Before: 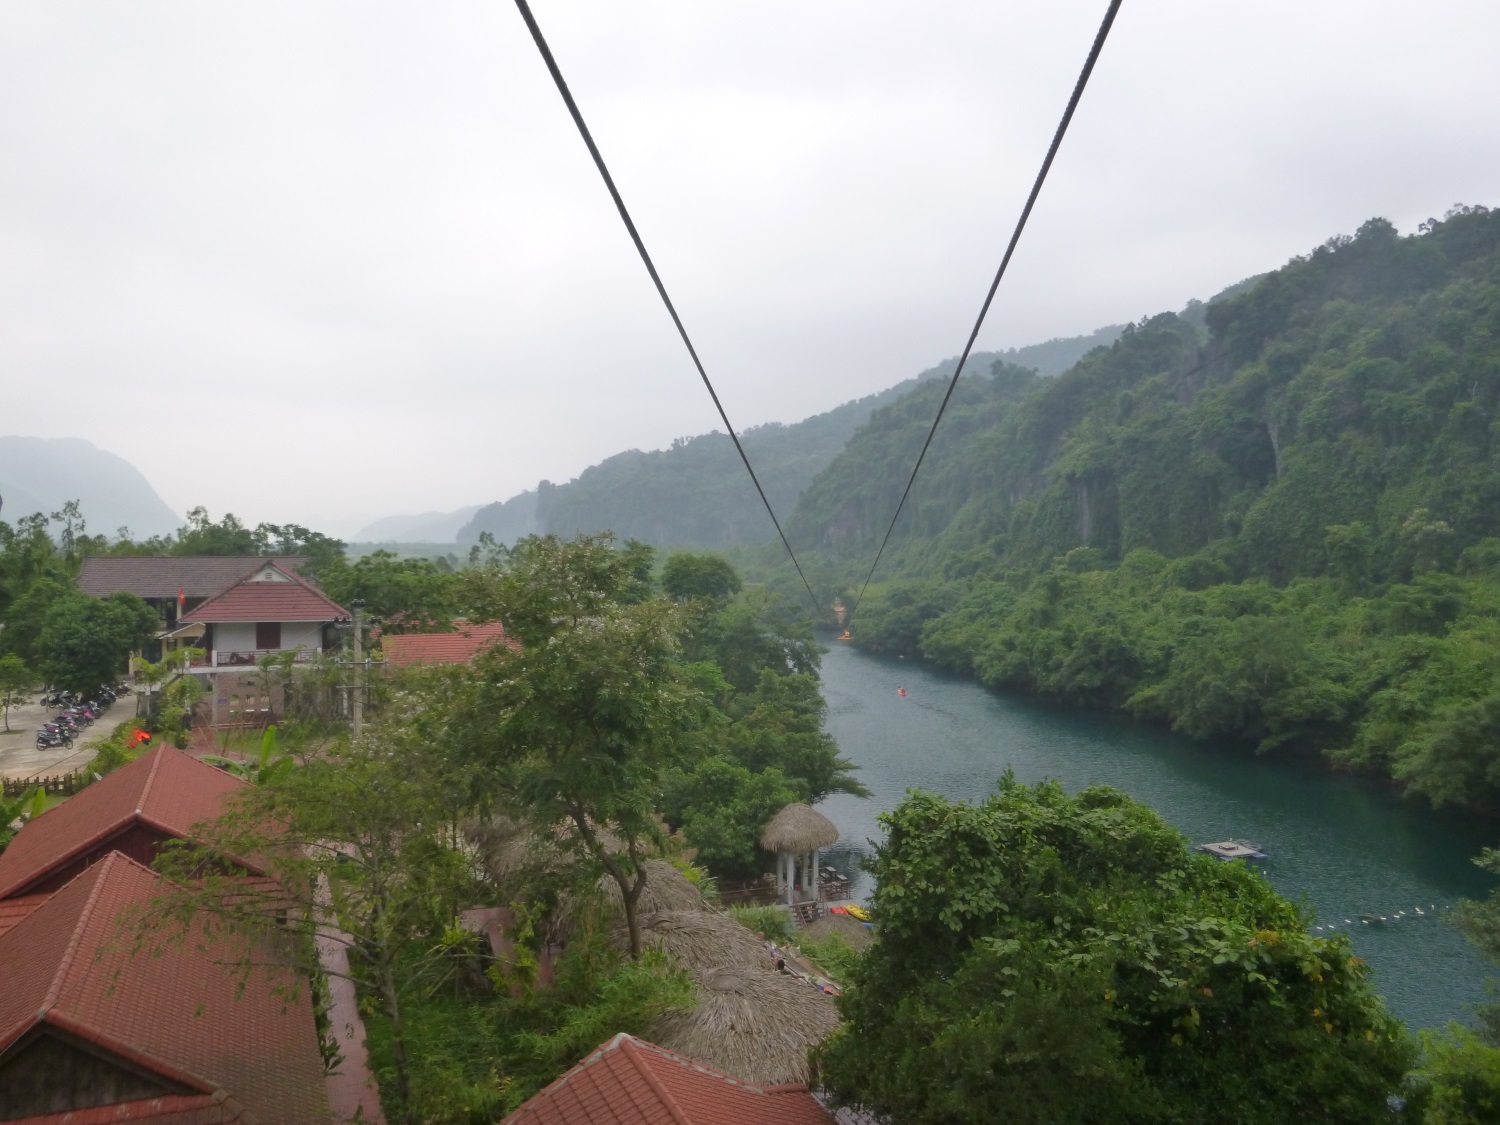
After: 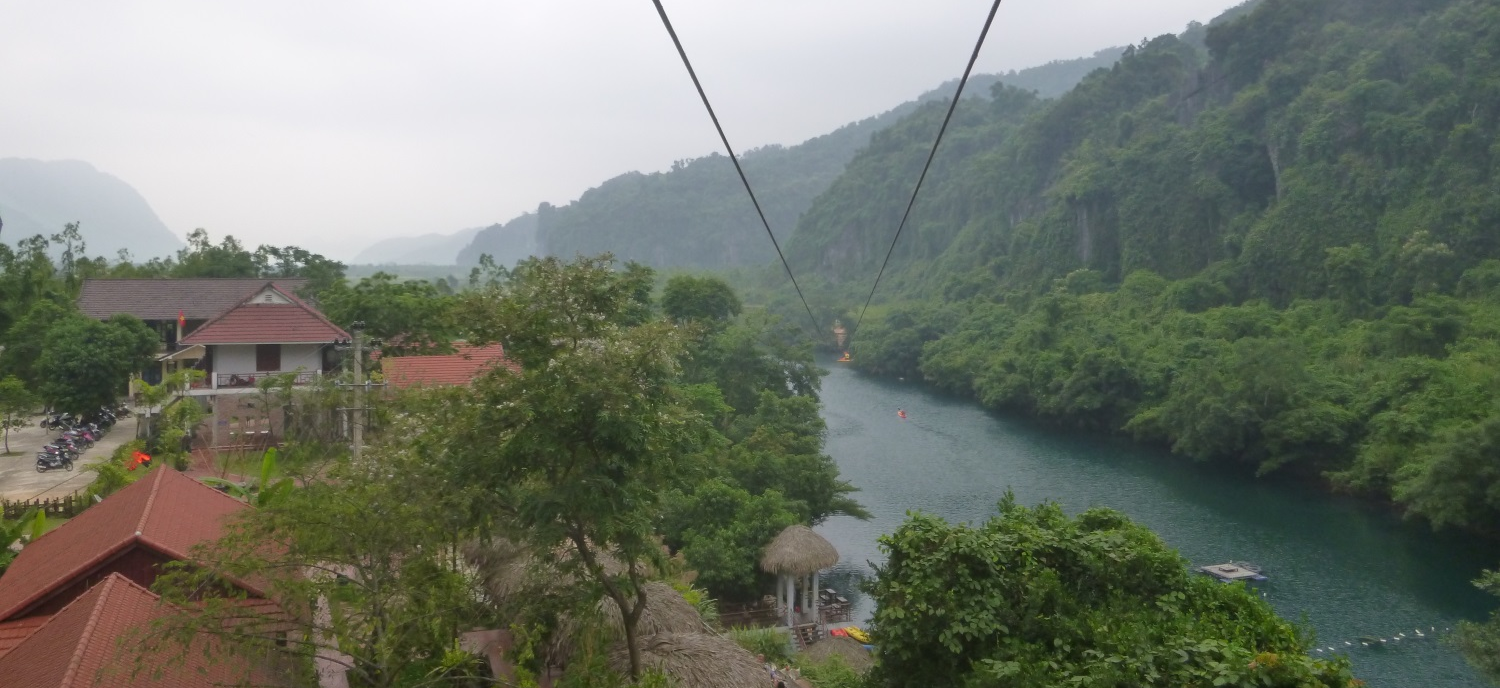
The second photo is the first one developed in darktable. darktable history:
crop and rotate: top 24.785%, bottom 14.01%
vignetting: fall-off start 116.55%, fall-off radius 58.62%, brightness -0.204, dithering 8-bit output
